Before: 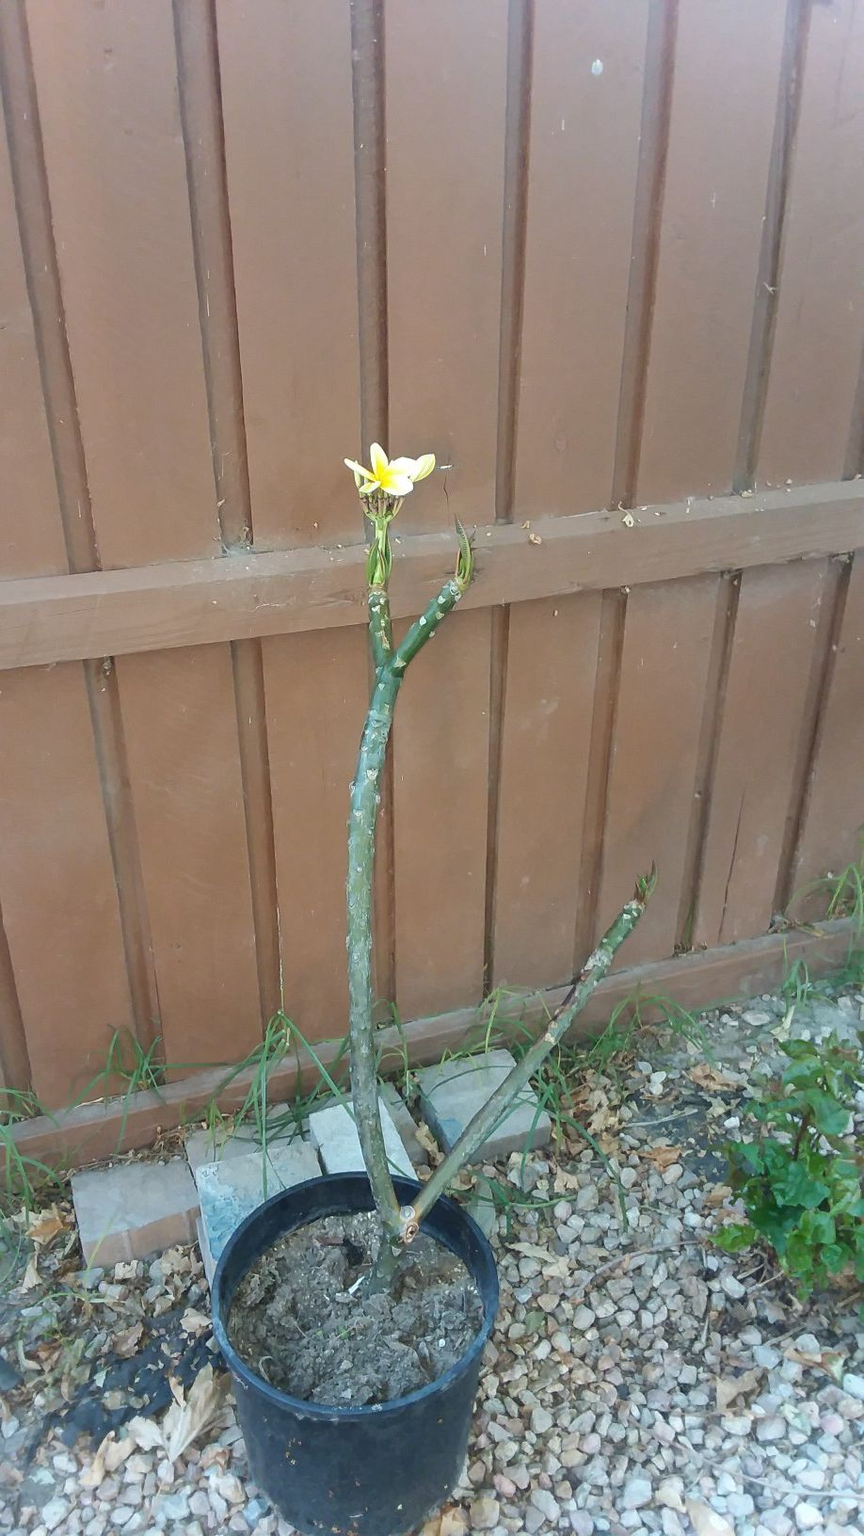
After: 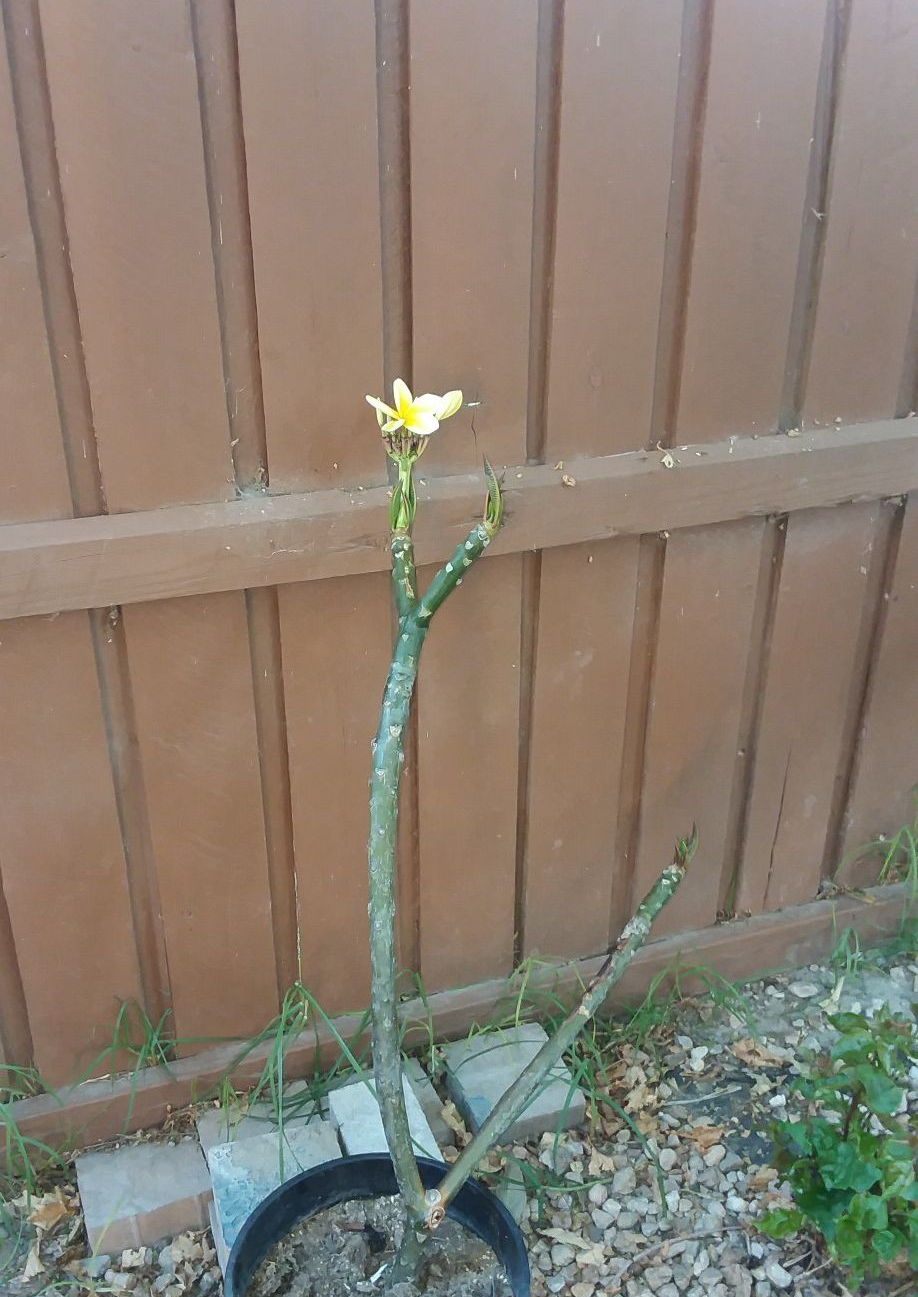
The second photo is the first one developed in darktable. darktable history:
crop and rotate: top 5.665%, bottom 14.85%
